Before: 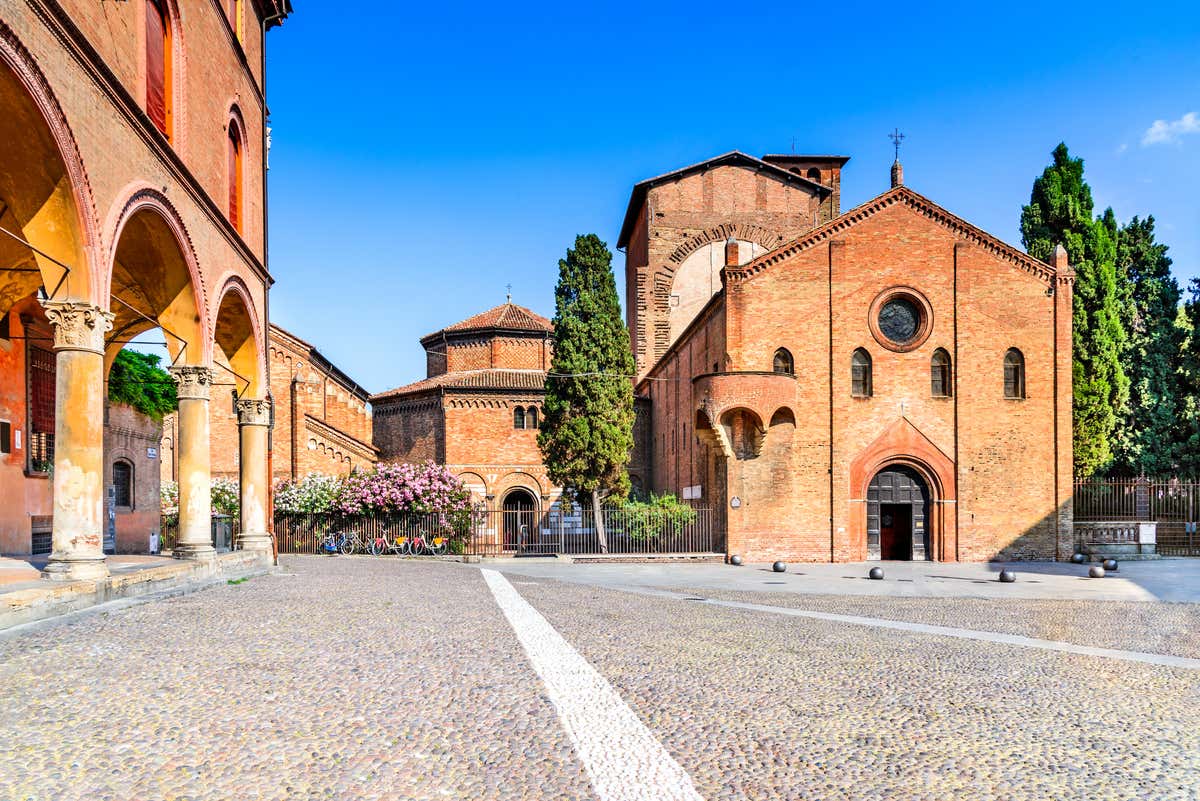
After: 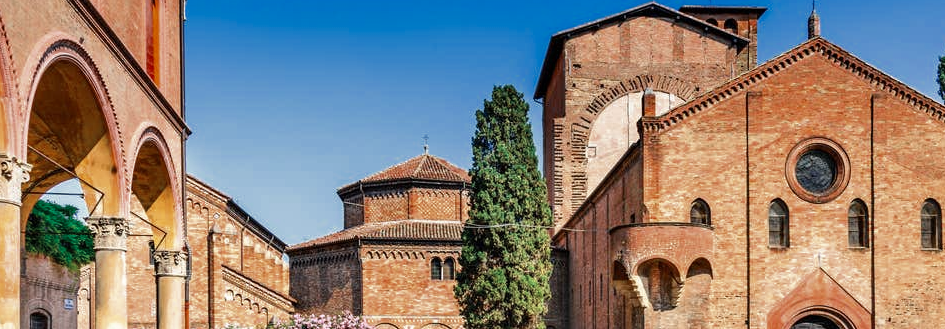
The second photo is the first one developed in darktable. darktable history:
base curve: preserve colors none
crop: left 6.982%, top 18.629%, right 14.261%, bottom 40.265%
color zones: curves: ch0 [(0, 0.5) (0.125, 0.4) (0.25, 0.5) (0.375, 0.4) (0.5, 0.4) (0.625, 0.35) (0.75, 0.35) (0.875, 0.5)]; ch1 [(0, 0.35) (0.125, 0.45) (0.25, 0.35) (0.375, 0.35) (0.5, 0.35) (0.625, 0.35) (0.75, 0.45) (0.875, 0.35)]; ch2 [(0, 0.6) (0.125, 0.5) (0.25, 0.5) (0.375, 0.6) (0.5, 0.6) (0.625, 0.5) (0.75, 0.5) (0.875, 0.5)]
